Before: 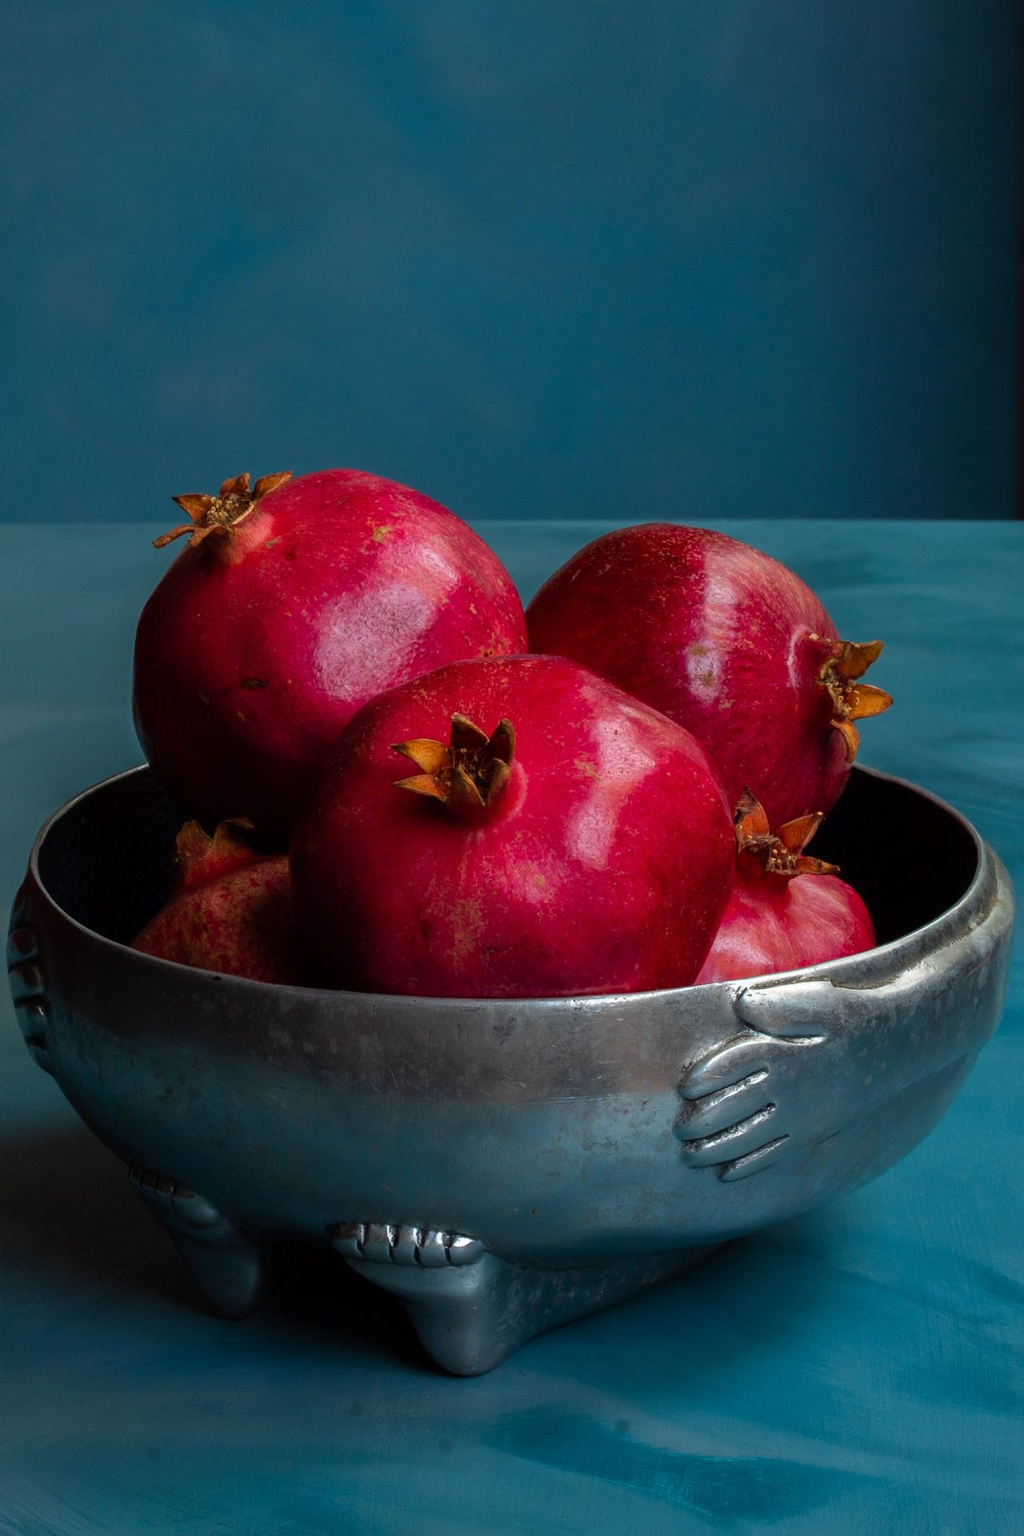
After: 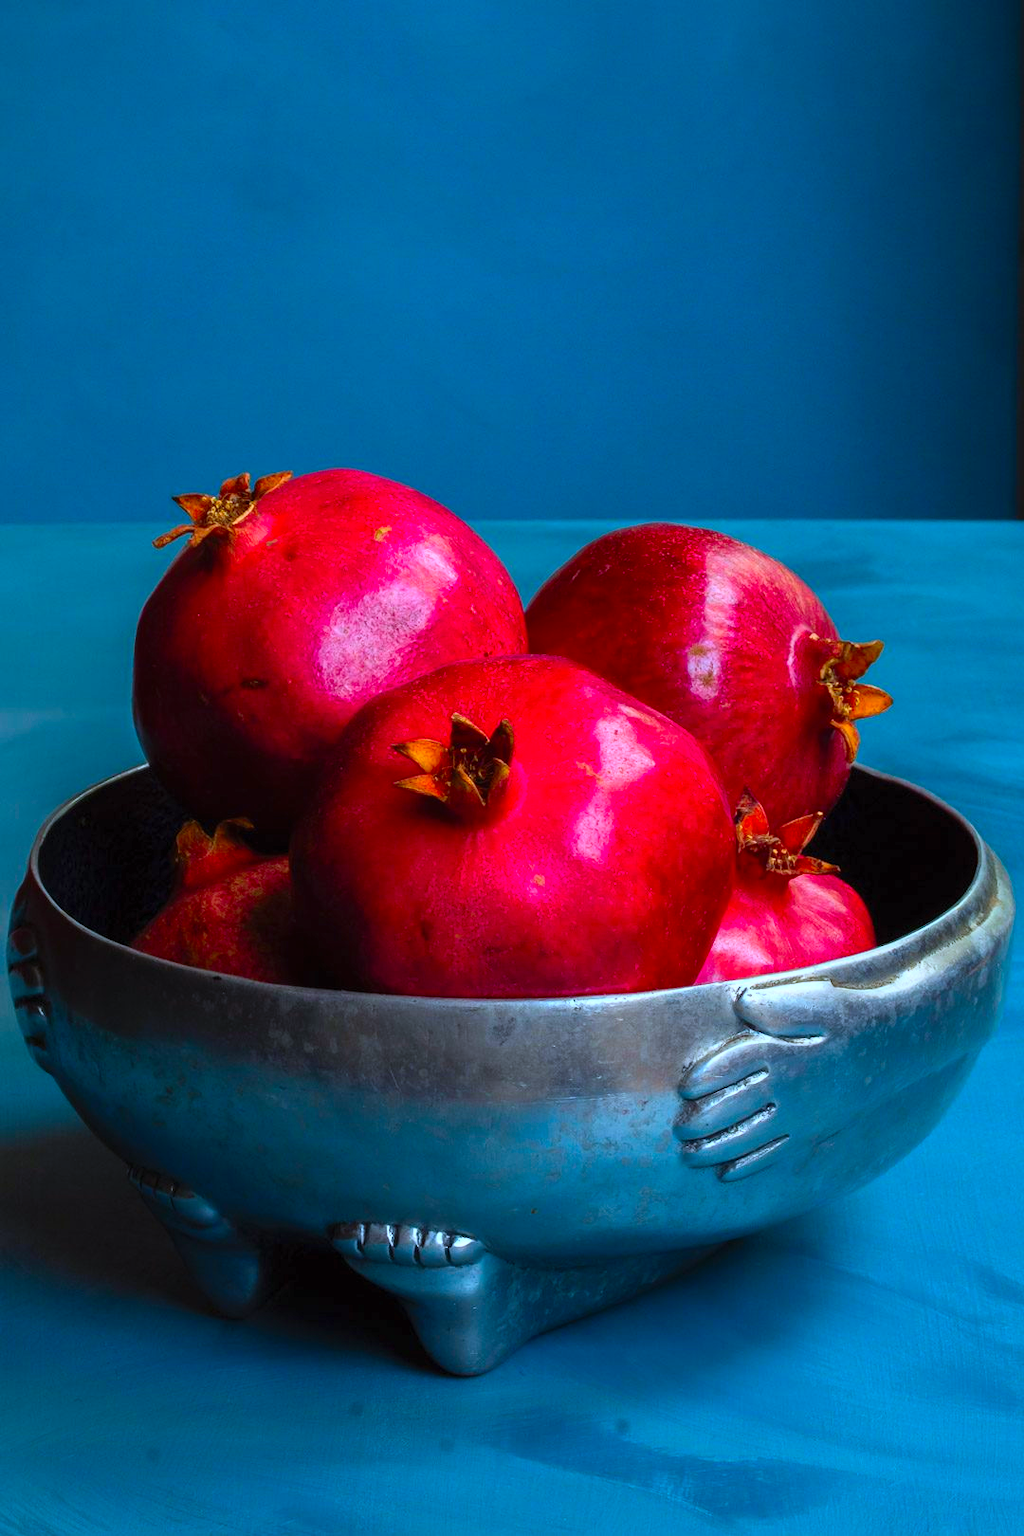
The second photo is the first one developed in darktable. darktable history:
white balance: red 0.924, blue 1.095
contrast brightness saturation: contrast 0.2, brightness 0.2, saturation 0.8
